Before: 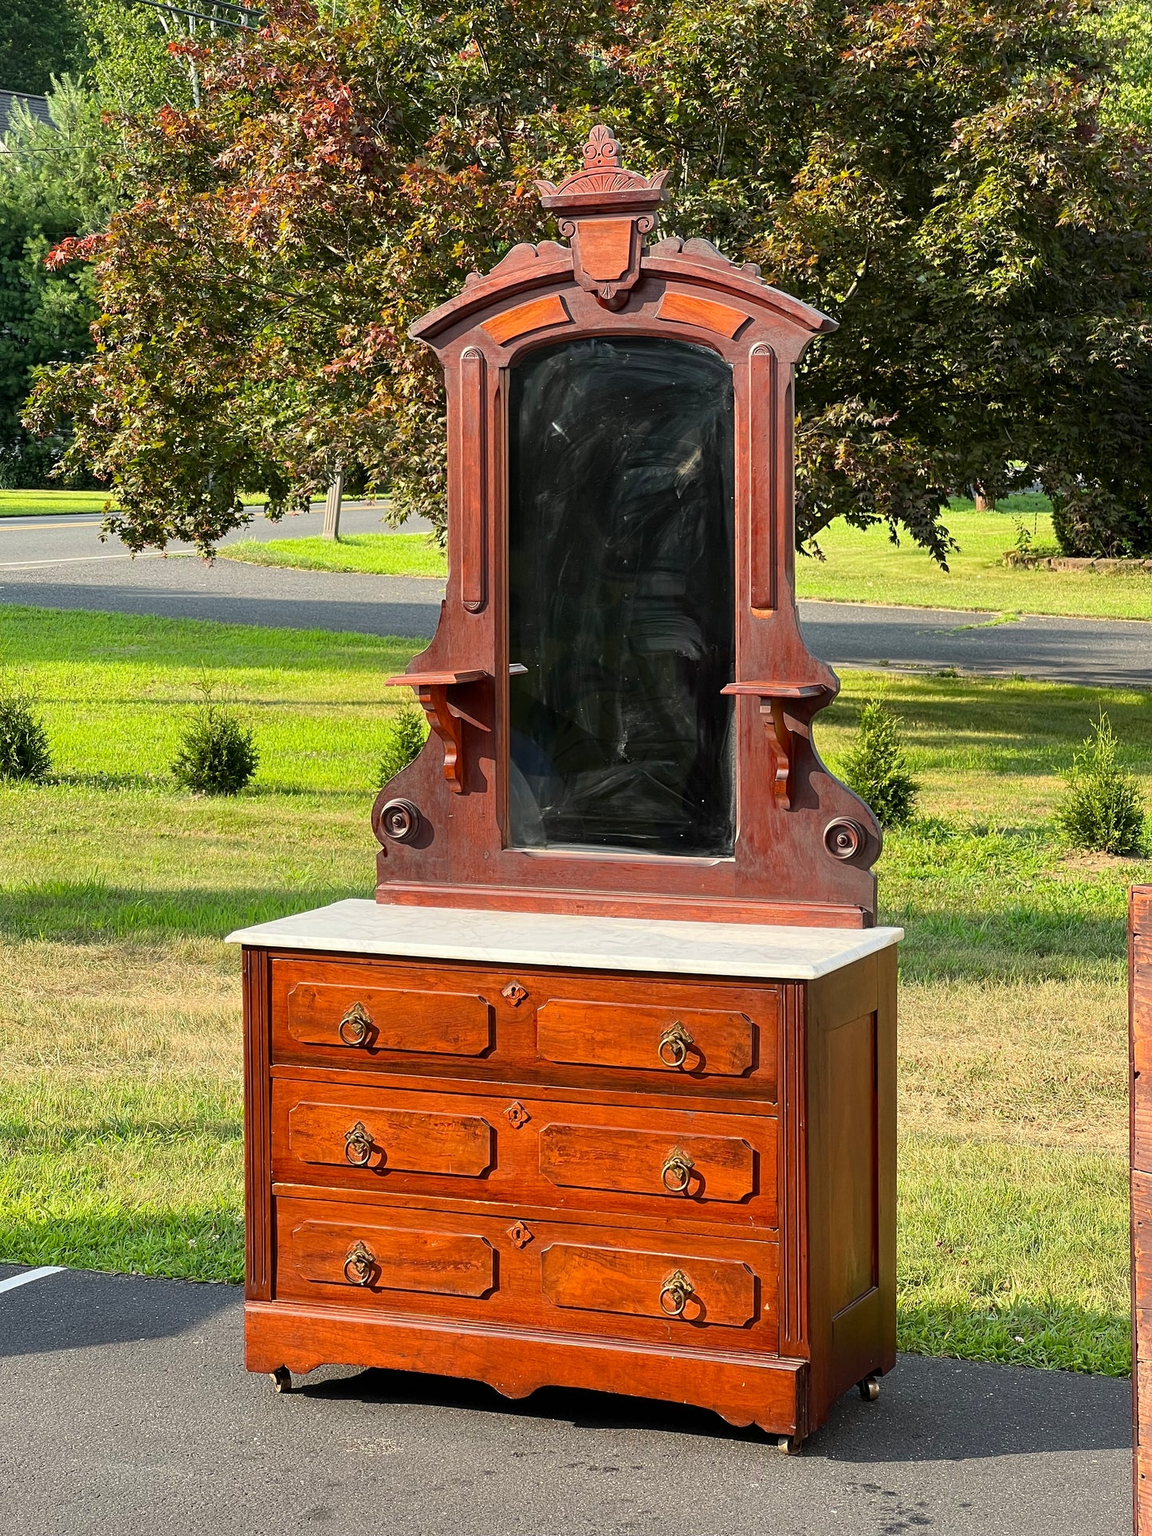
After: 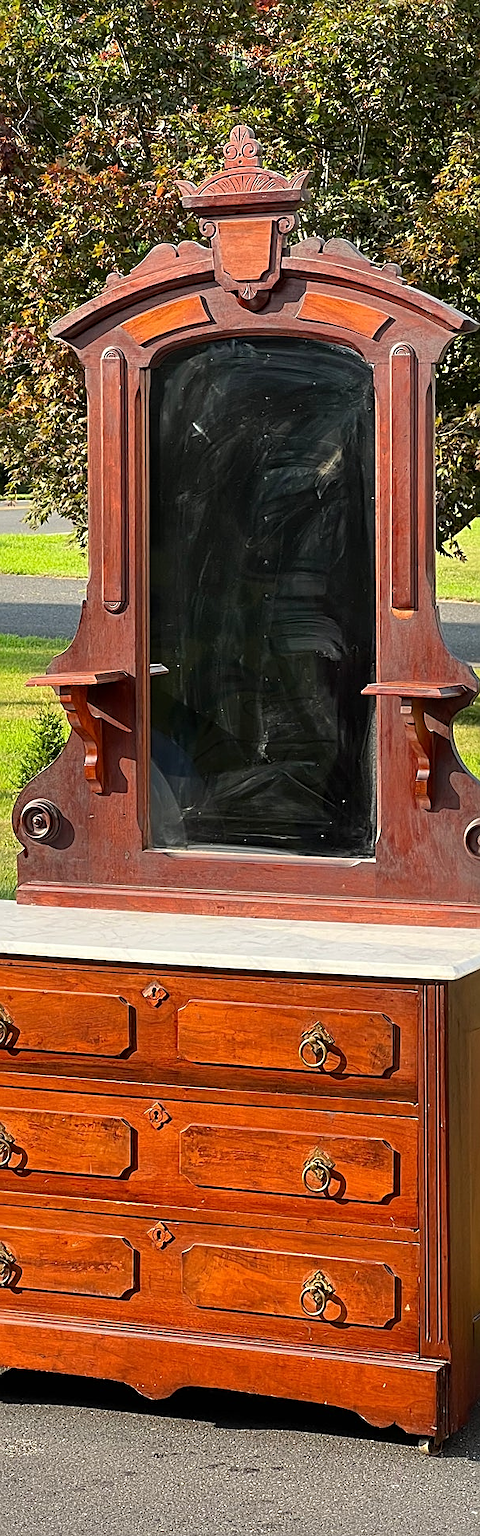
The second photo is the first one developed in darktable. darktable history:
crop: left 31.229%, right 27.105%
sharpen: on, module defaults
